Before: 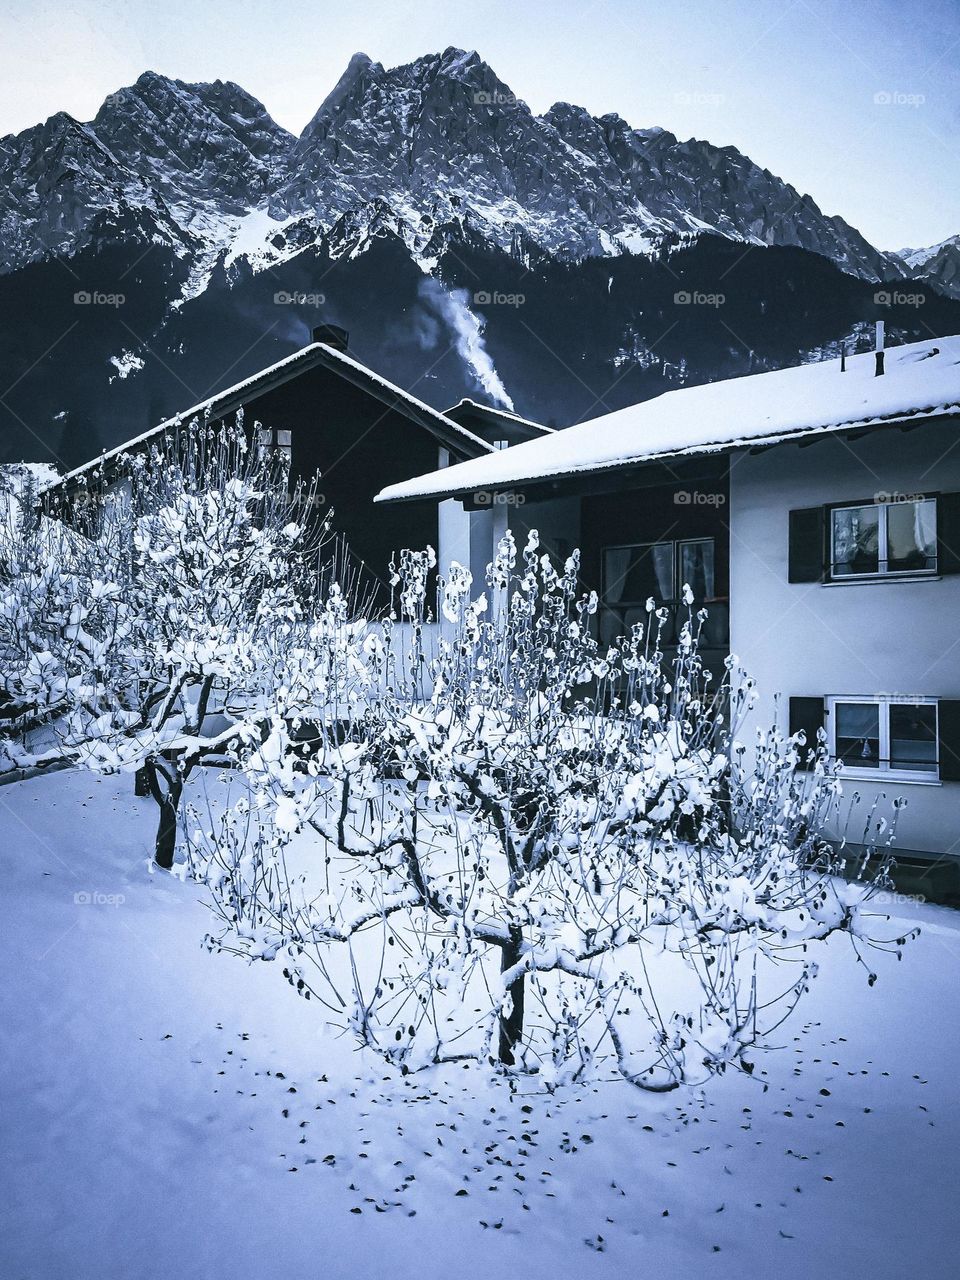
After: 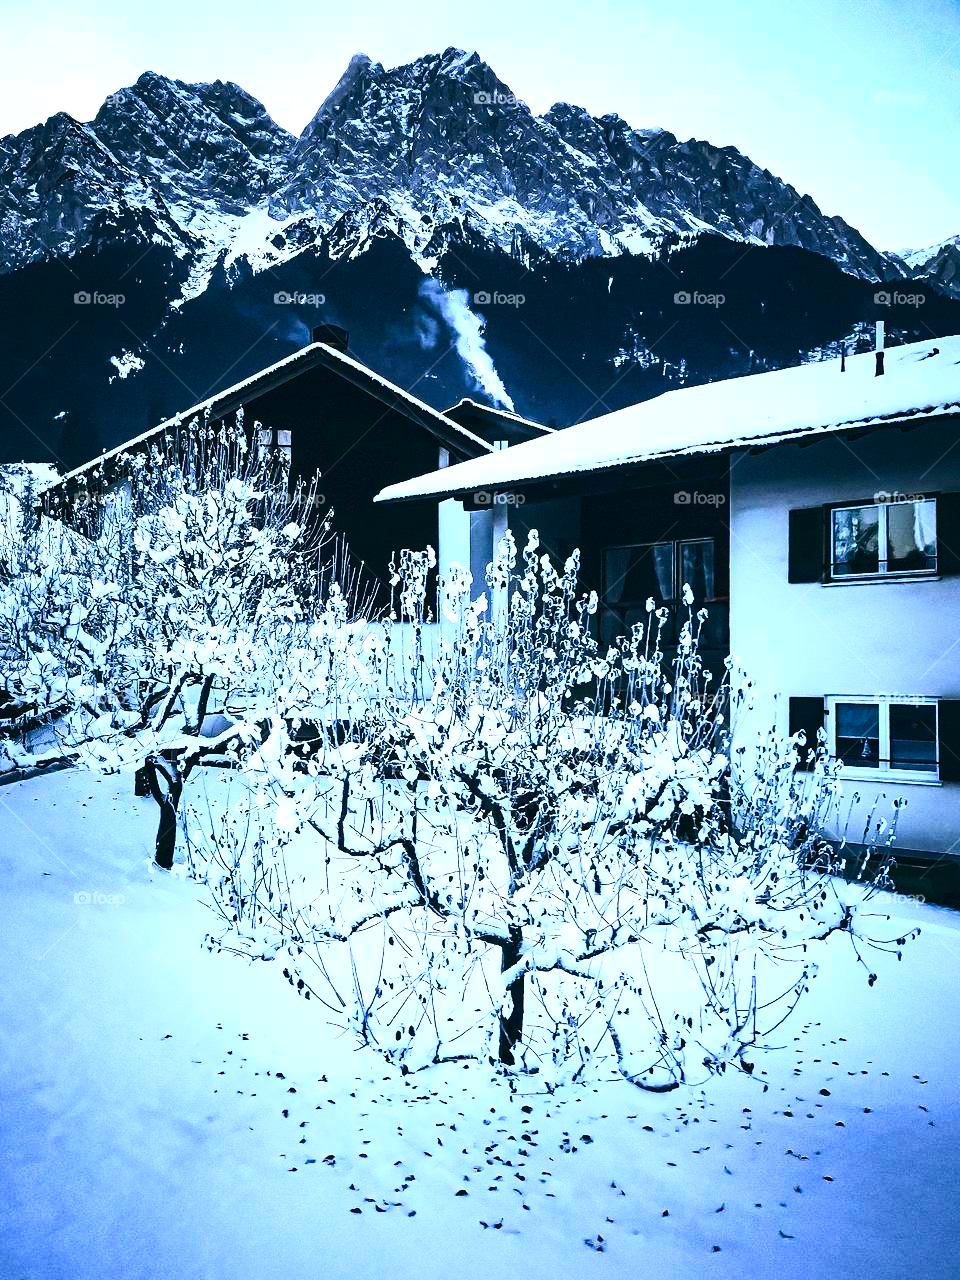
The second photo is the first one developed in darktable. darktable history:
contrast brightness saturation: contrast 0.396, brightness 0.048, saturation 0.262
color balance rgb: highlights gain › luminance 16.432%, highlights gain › chroma 2.898%, highlights gain › hue 258.51°, perceptual saturation grading › global saturation 30.068%, perceptual brilliance grading › global brilliance 11.373%
